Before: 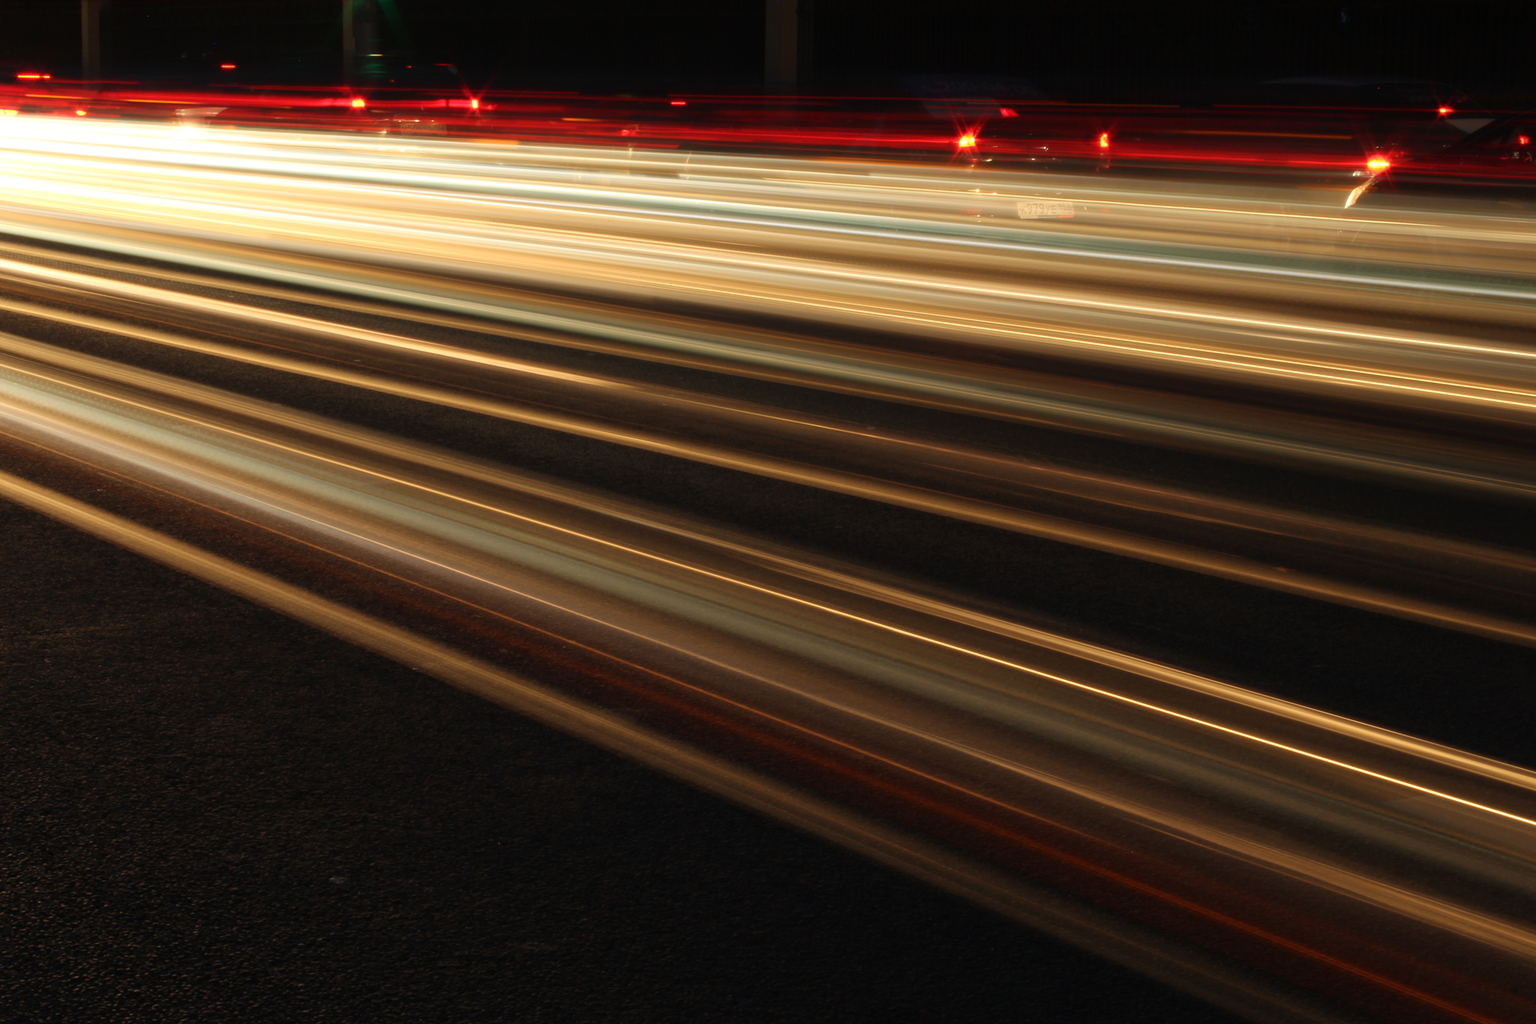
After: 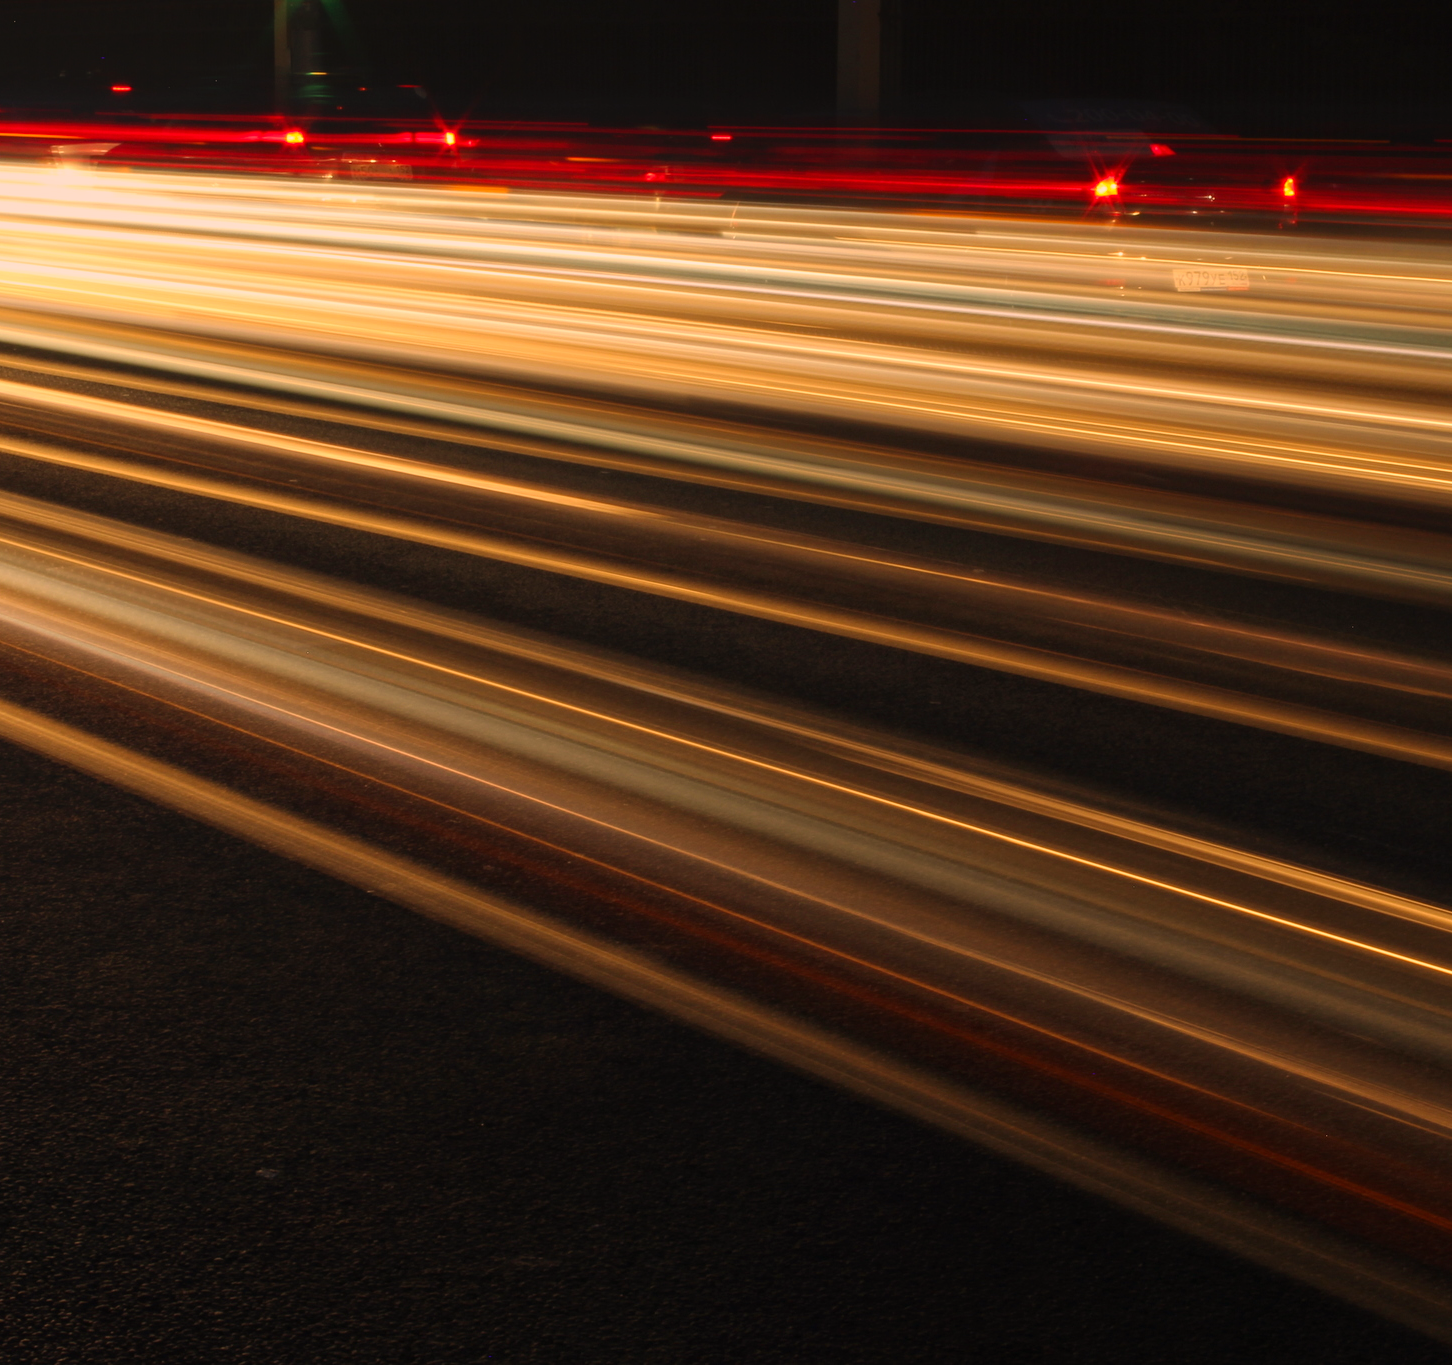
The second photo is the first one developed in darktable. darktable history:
color correction: highlights a* 17.78, highlights b* 18.39
crop and rotate: left 8.955%, right 20.142%
local contrast: detail 110%
exposure: compensate exposure bias true, compensate highlight preservation false
